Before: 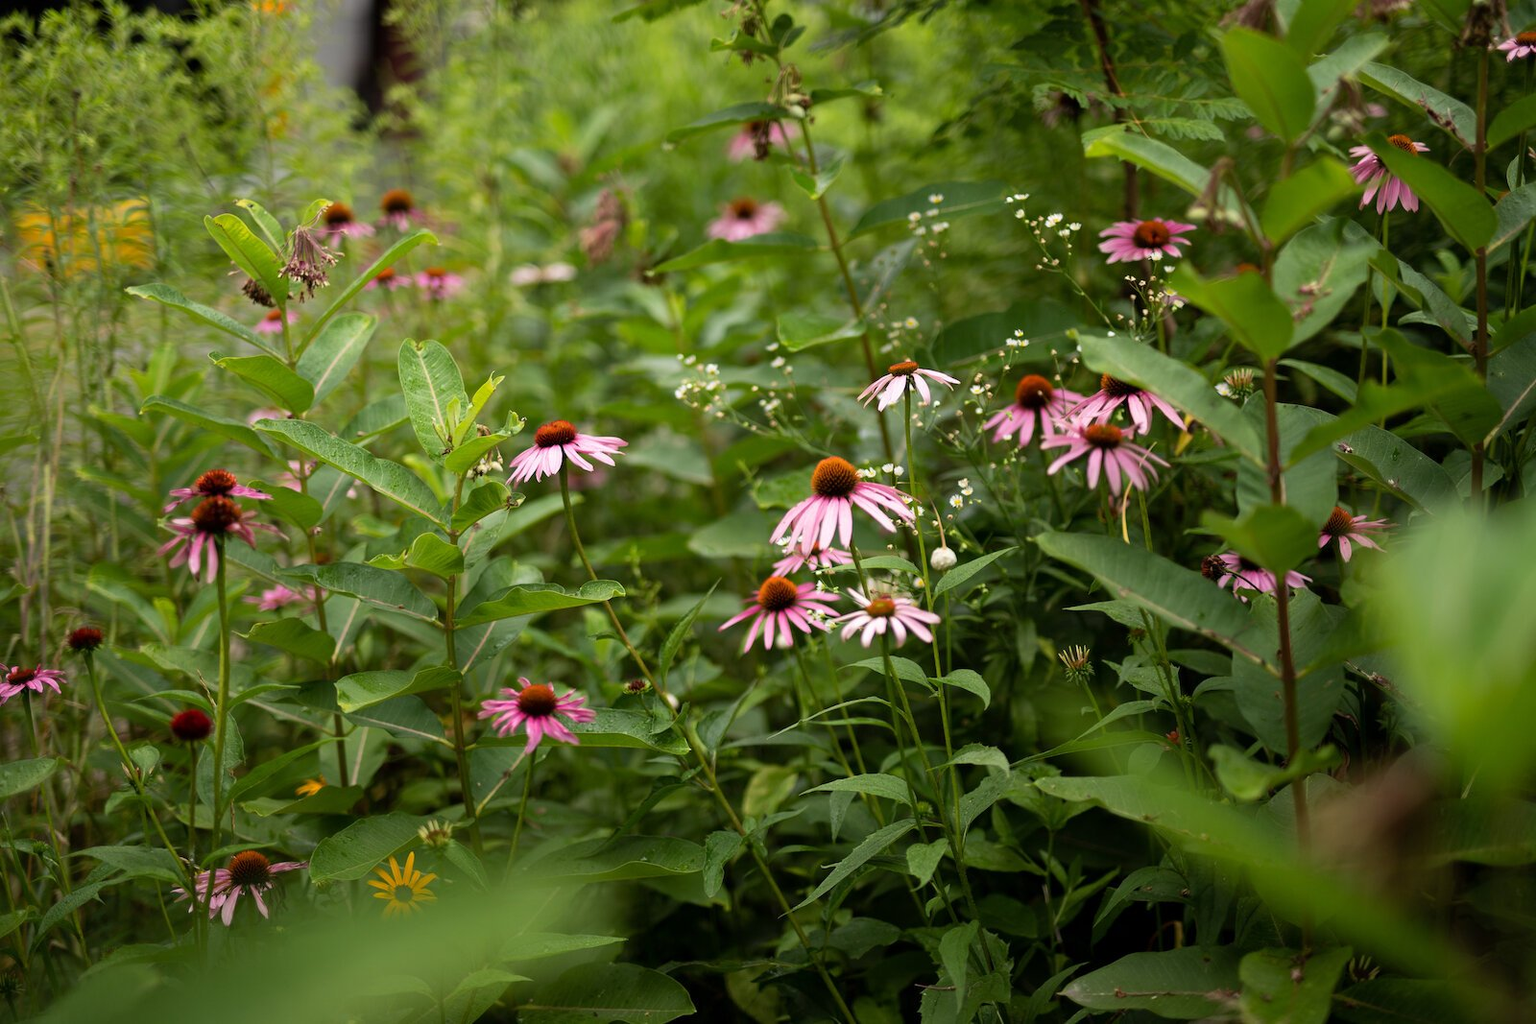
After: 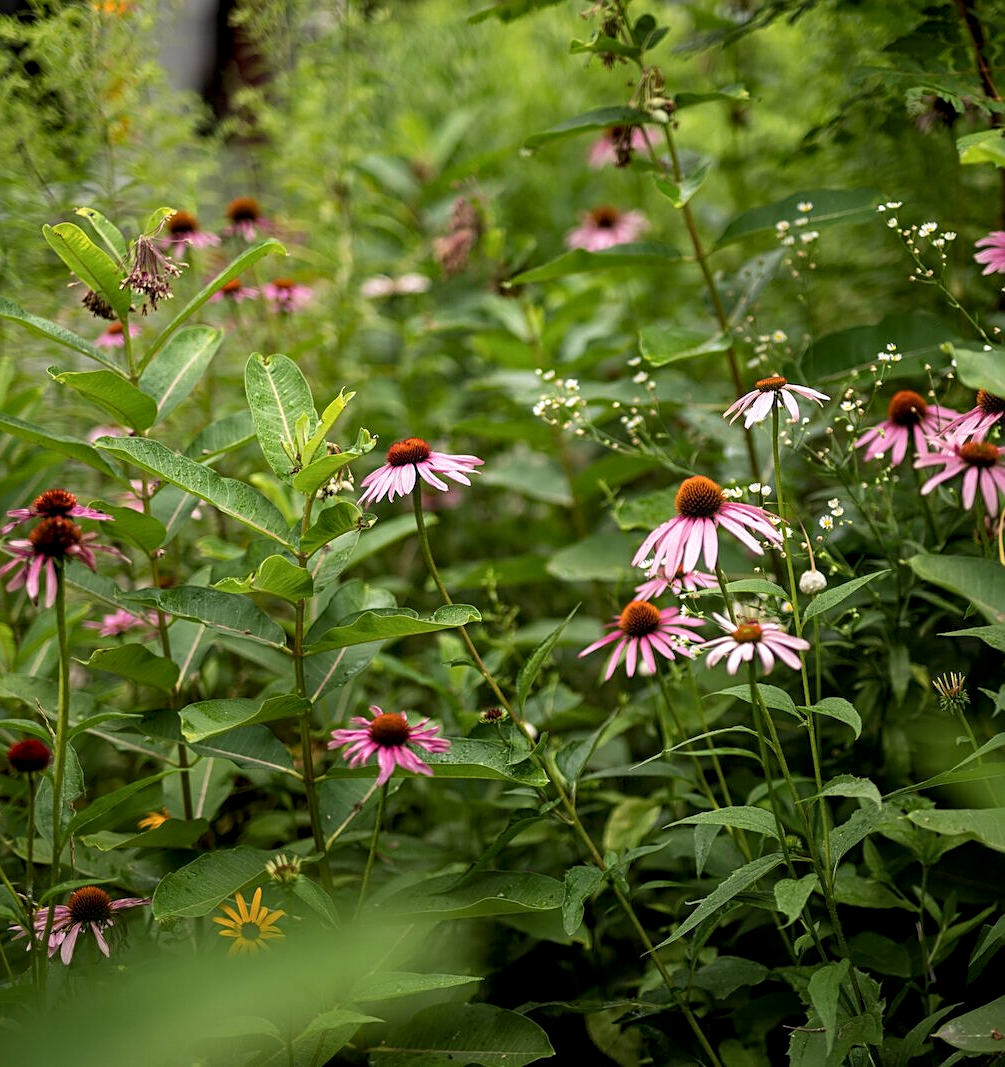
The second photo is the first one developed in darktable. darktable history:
sharpen: on, module defaults
crop: left 10.644%, right 26.528%
local contrast: detail 130%
